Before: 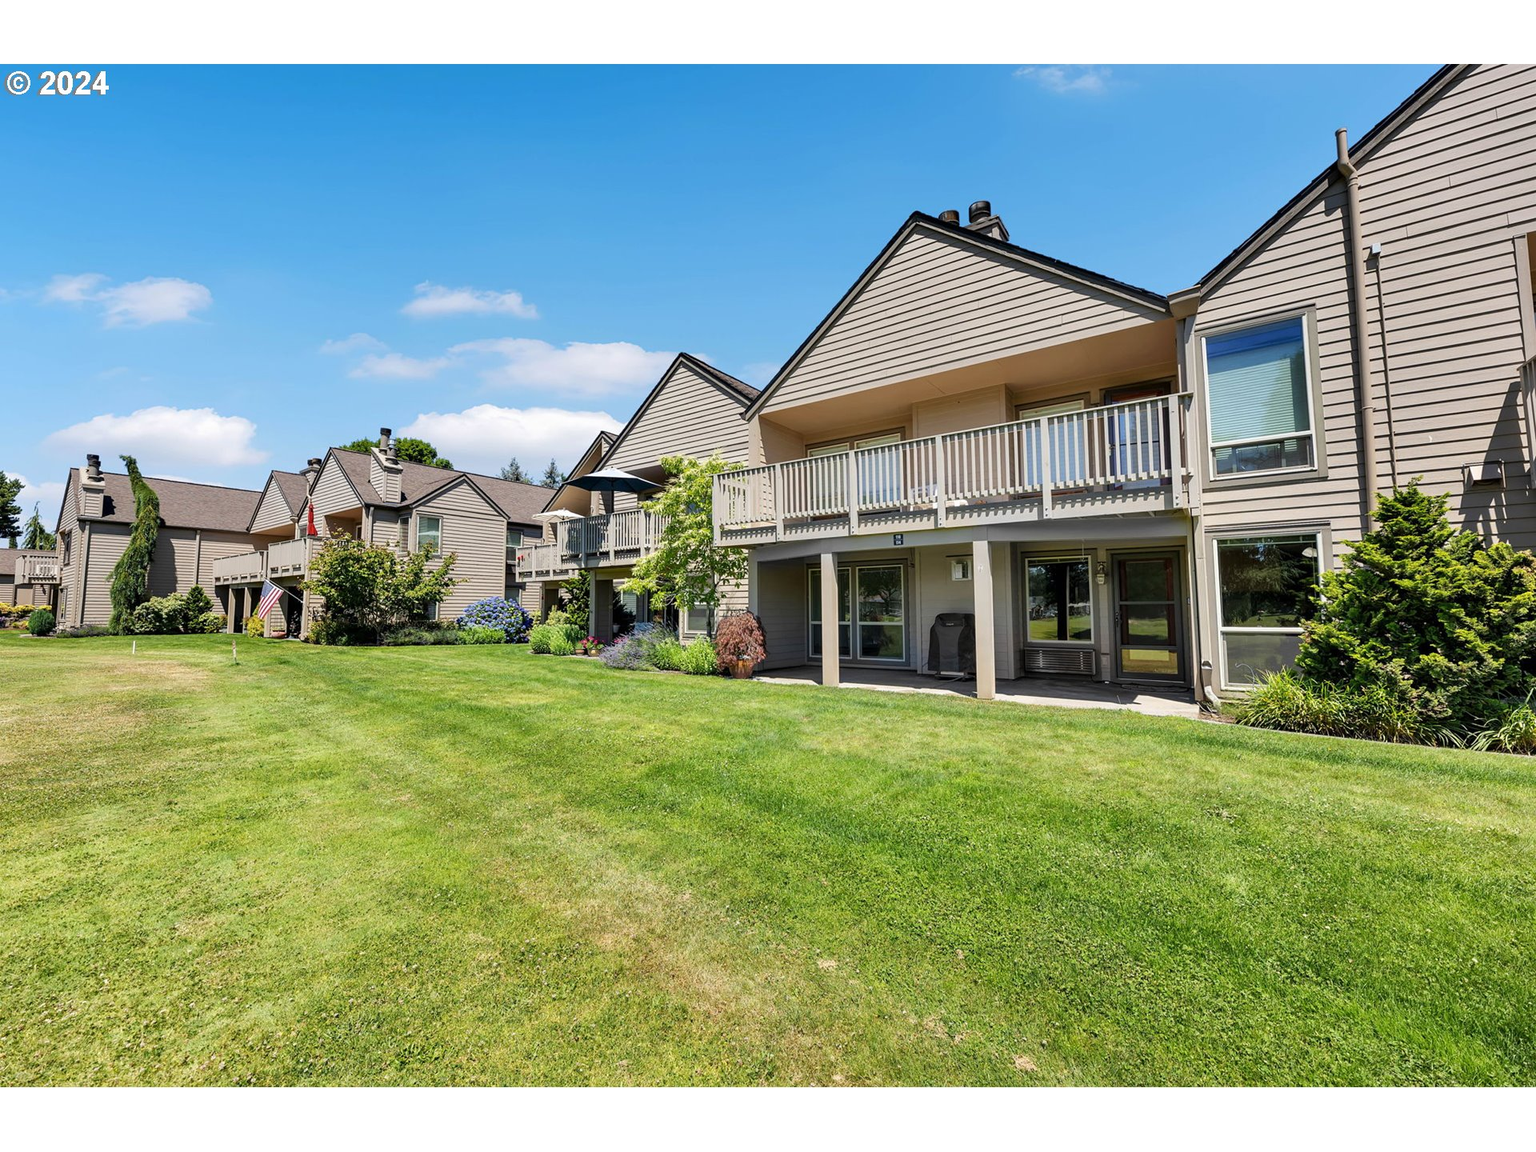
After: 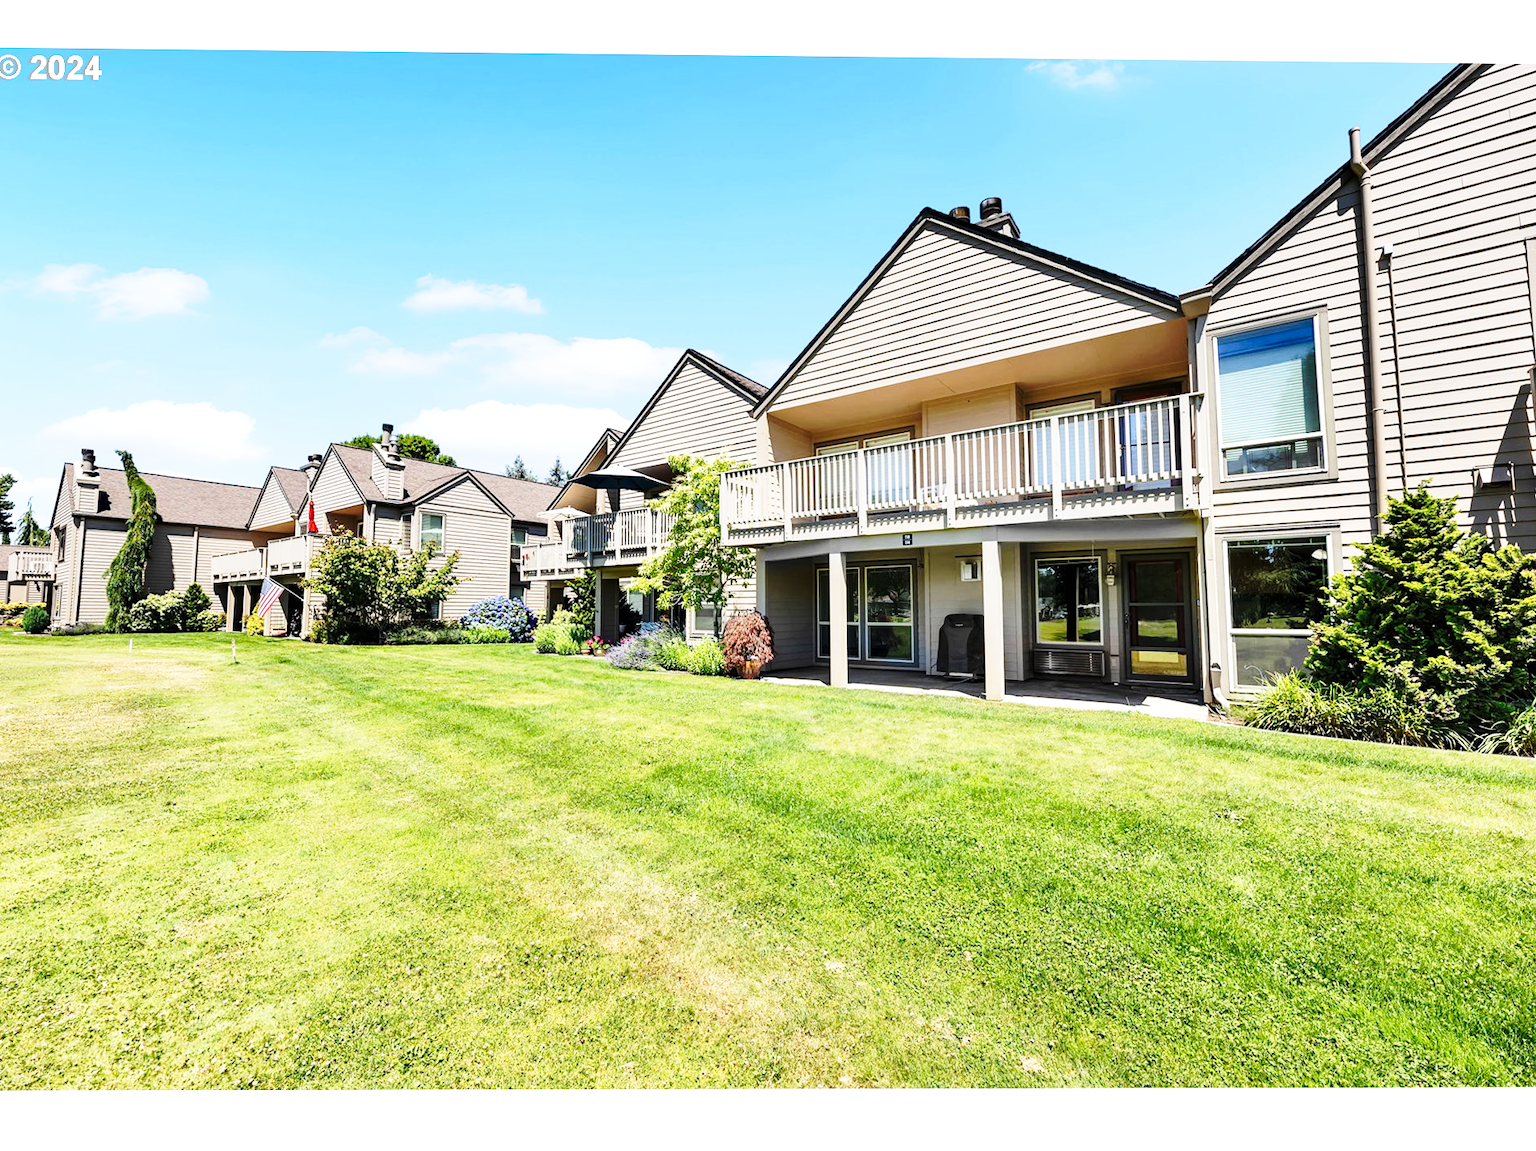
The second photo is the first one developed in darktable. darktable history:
base curve: curves: ch0 [(0, 0) (0.028, 0.03) (0.121, 0.232) (0.46, 0.748) (0.859, 0.968) (1, 1)], preserve colors none
tone equalizer: -8 EV -0.417 EV, -7 EV -0.389 EV, -6 EV -0.333 EV, -5 EV -0.222 EV, -3 EV 0.222 EV, -2 EV 0.333 EV, -1 EV 0.389 EV, +0 EV 0.417 EV, edges refinement/feathering 500, mask exposure compensation -1.57 EV, preserve details no
rotate and perspective: rotation 0.174°, lens shift (vertical) 0.013, lens shift (horizontal) 0.019, shear 0.001, automatic cropping original format, crop left 0.007, crop right 0.991, crop top 0.016, crop bottom 0.997
